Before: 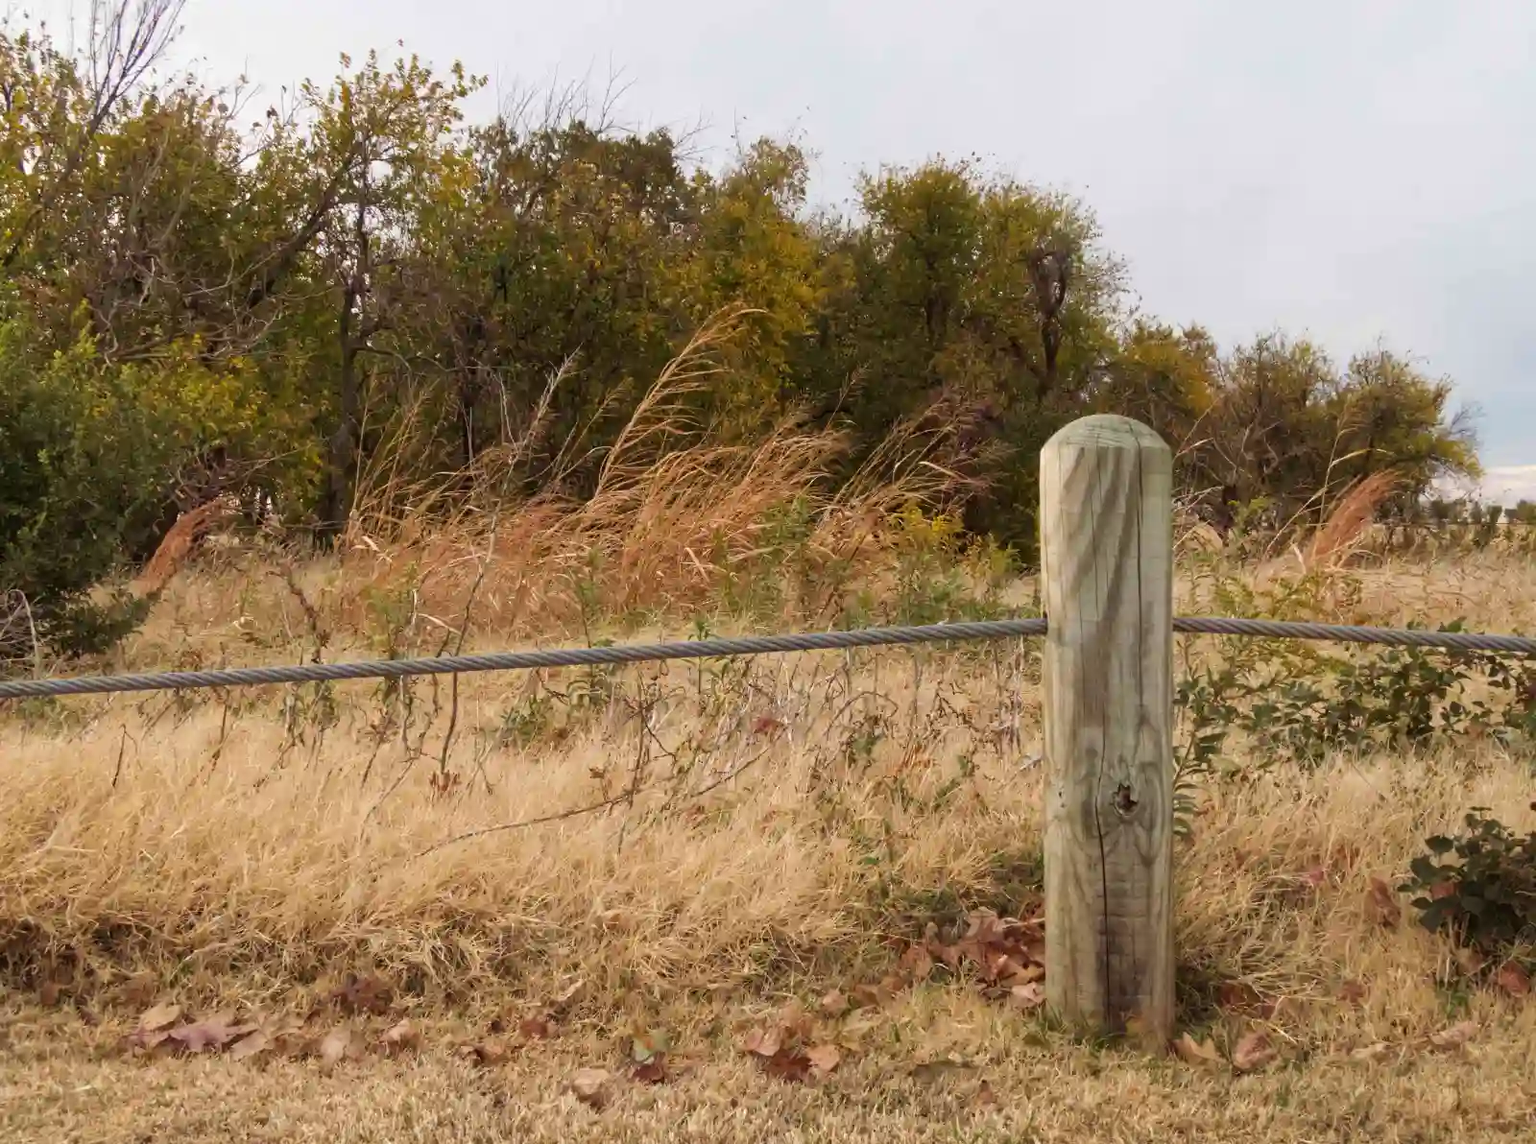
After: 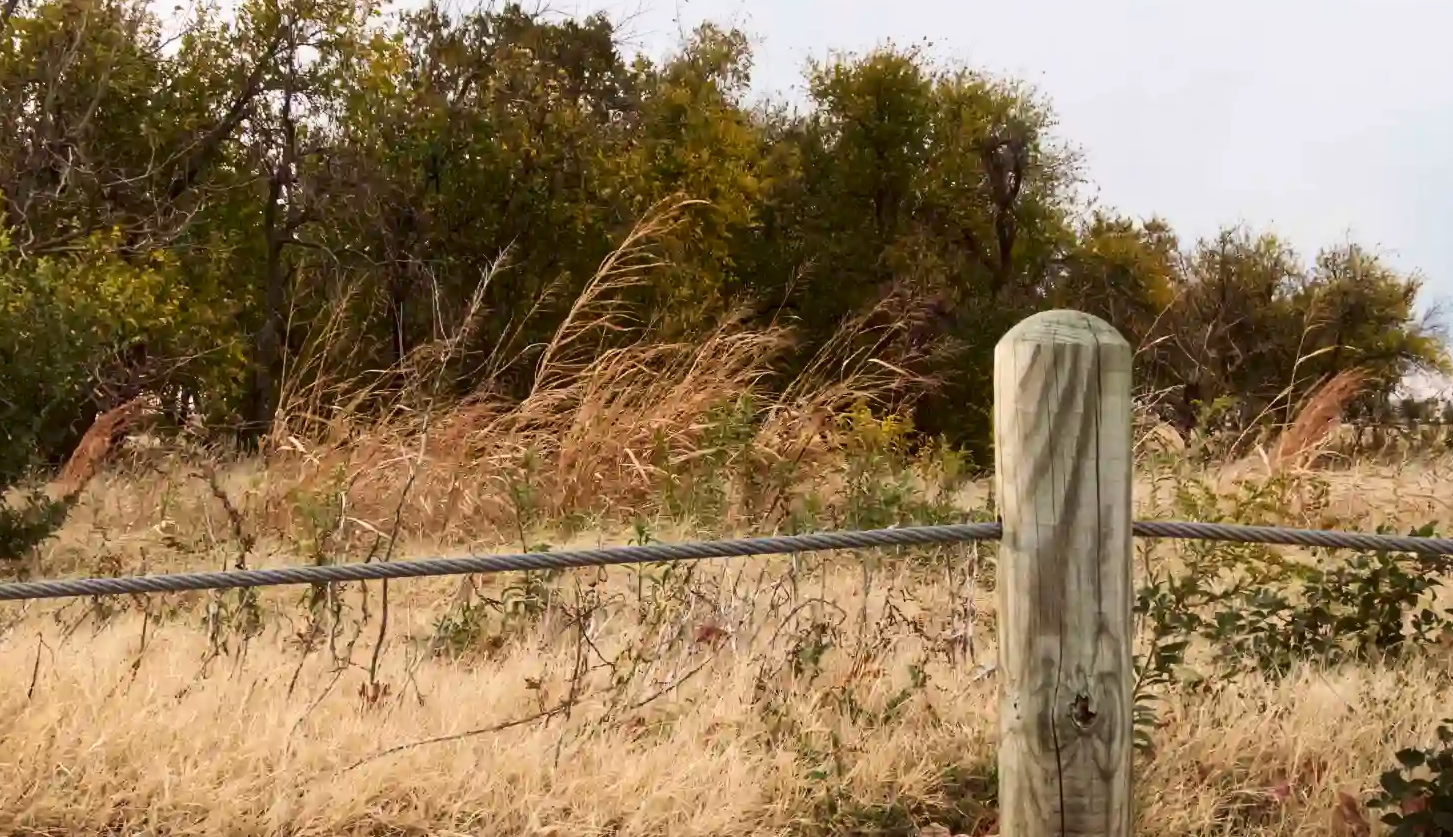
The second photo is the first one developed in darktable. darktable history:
crop: left 5.596%, top 10.314%, right 3.534%, bottom 19.395%
tone equalizer: on, module defaults
contrast brightness saturation: contrast 0.22
